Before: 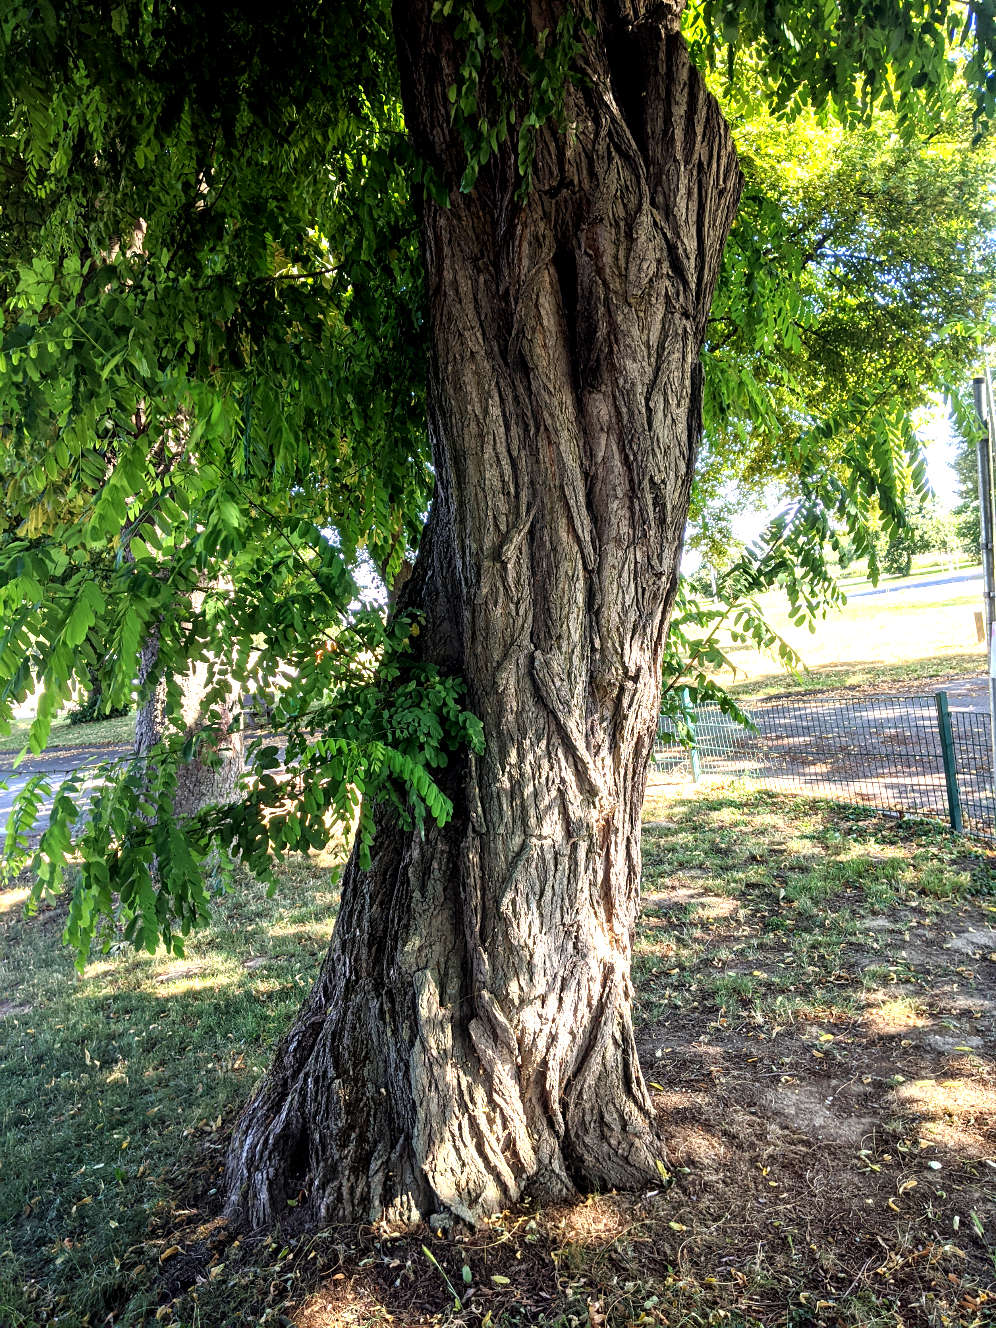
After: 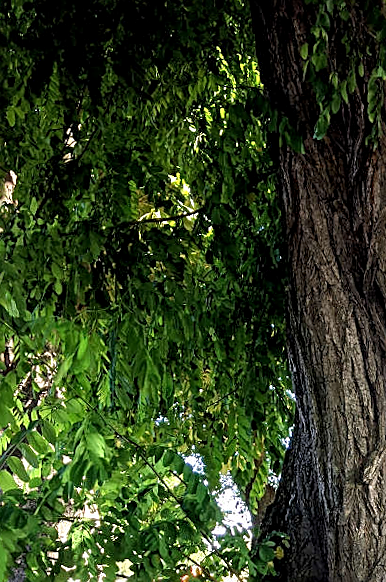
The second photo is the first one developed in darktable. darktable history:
crop and rotate: left 10.817%, top 0.062%, right 47.194%, bottom 53.626%
local contrast: highlights 100%, shadows 100%, detail 120%, midtone range 0.2
sharpen: on, module defaults
rotate and perspective: rotation -1.68°, lens shift (vertical) -0.146, crop left 0.049, crop right 0.912, crop top 0.032, crop bottom 0.96
